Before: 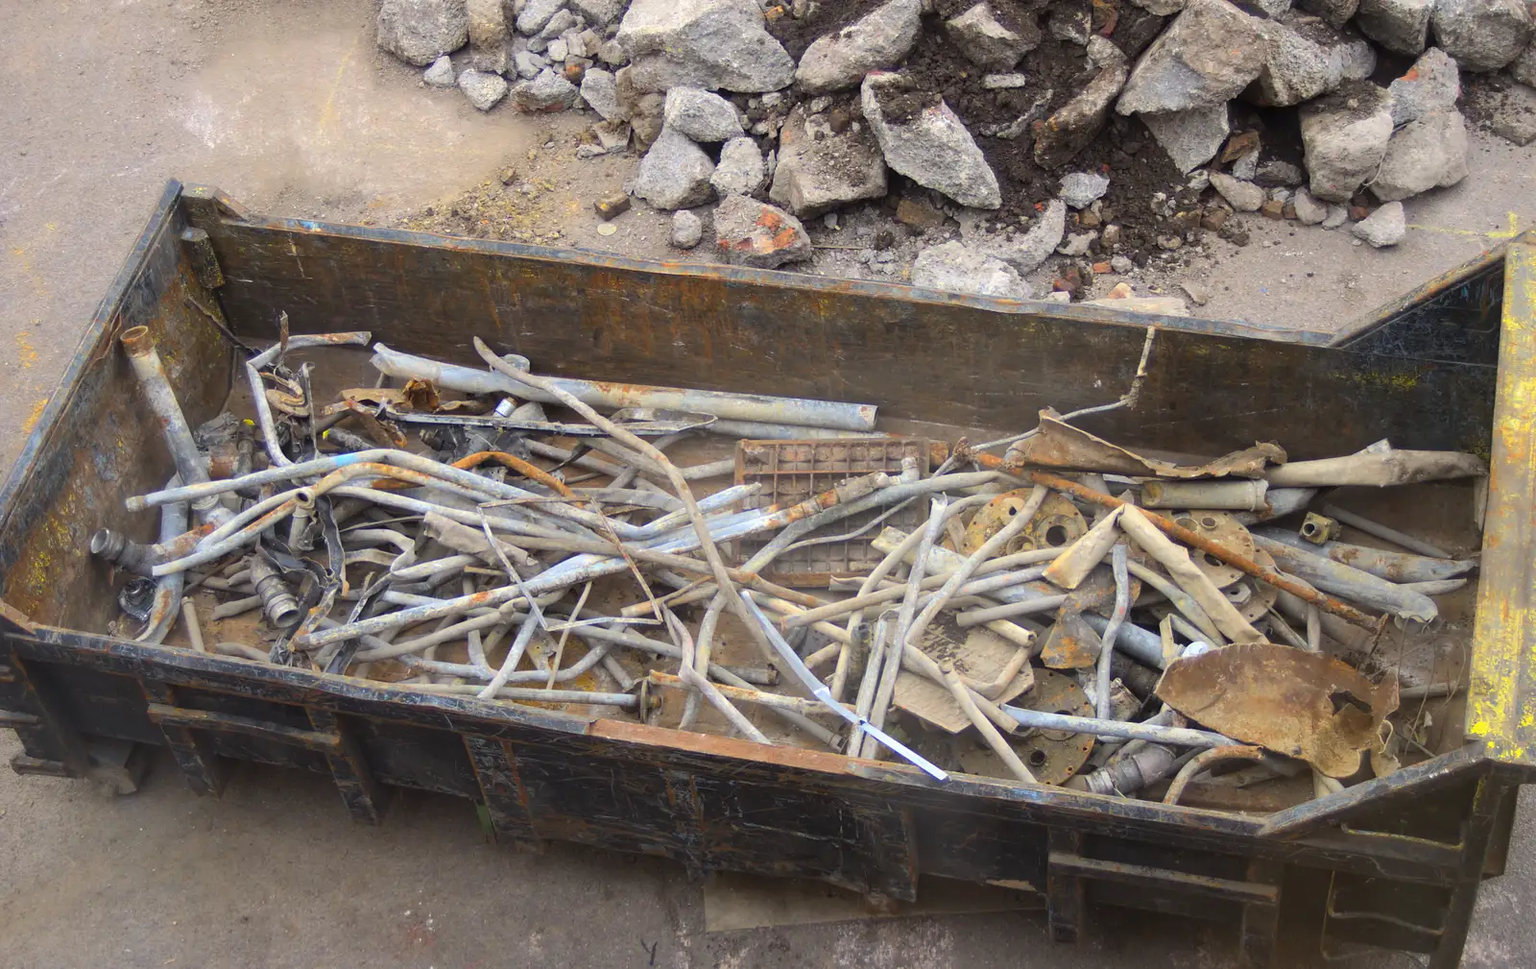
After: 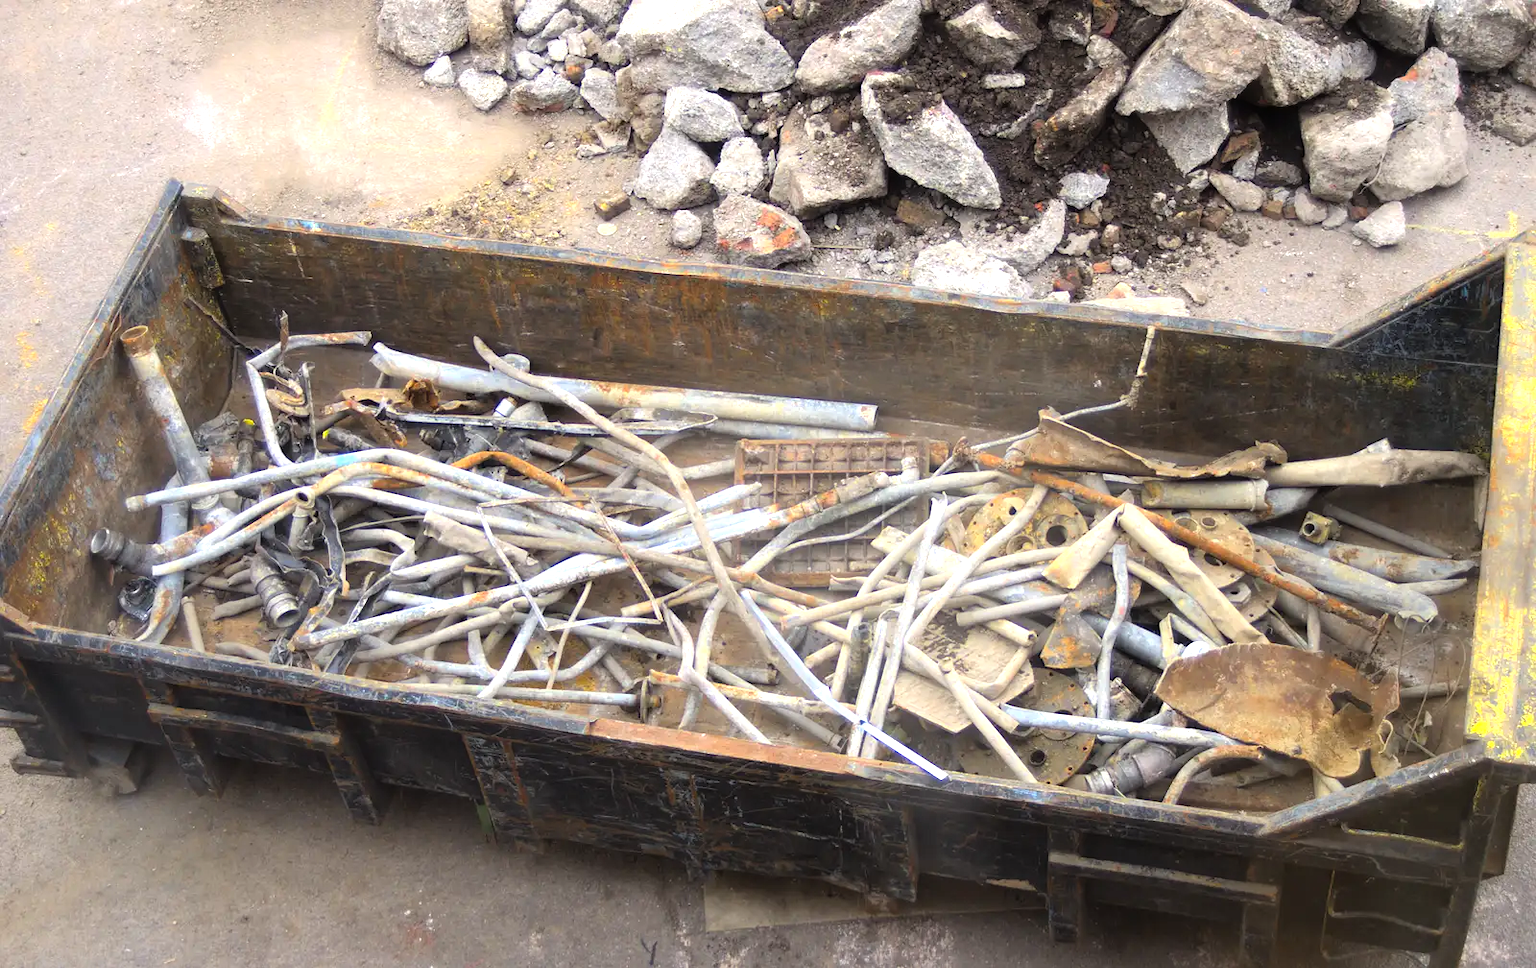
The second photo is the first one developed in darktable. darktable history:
tone equalizer: -8 EV -0.738 EV, -7 EV -0.691 EV, -6 EV -0.586 EV, -5 EV -0.416 EV, -3 EV 0.384 EV, -2 EV 0.6 EV, -1 EV 0.693 EV, +0 EV 0.748 EV
